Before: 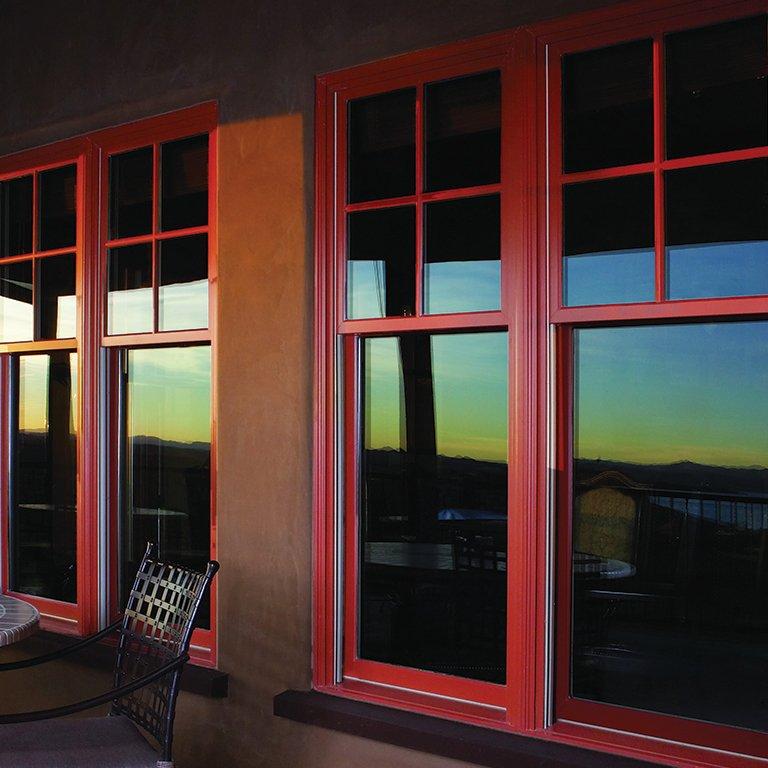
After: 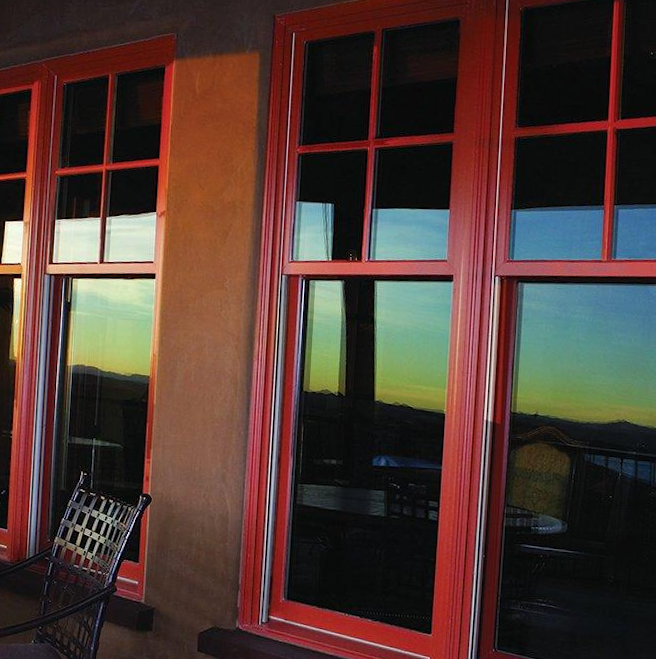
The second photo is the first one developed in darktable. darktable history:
crop and rotate: angle -3.21°, left 5.276%, top 5.179%, right 4.631%, bottom 4.277%
